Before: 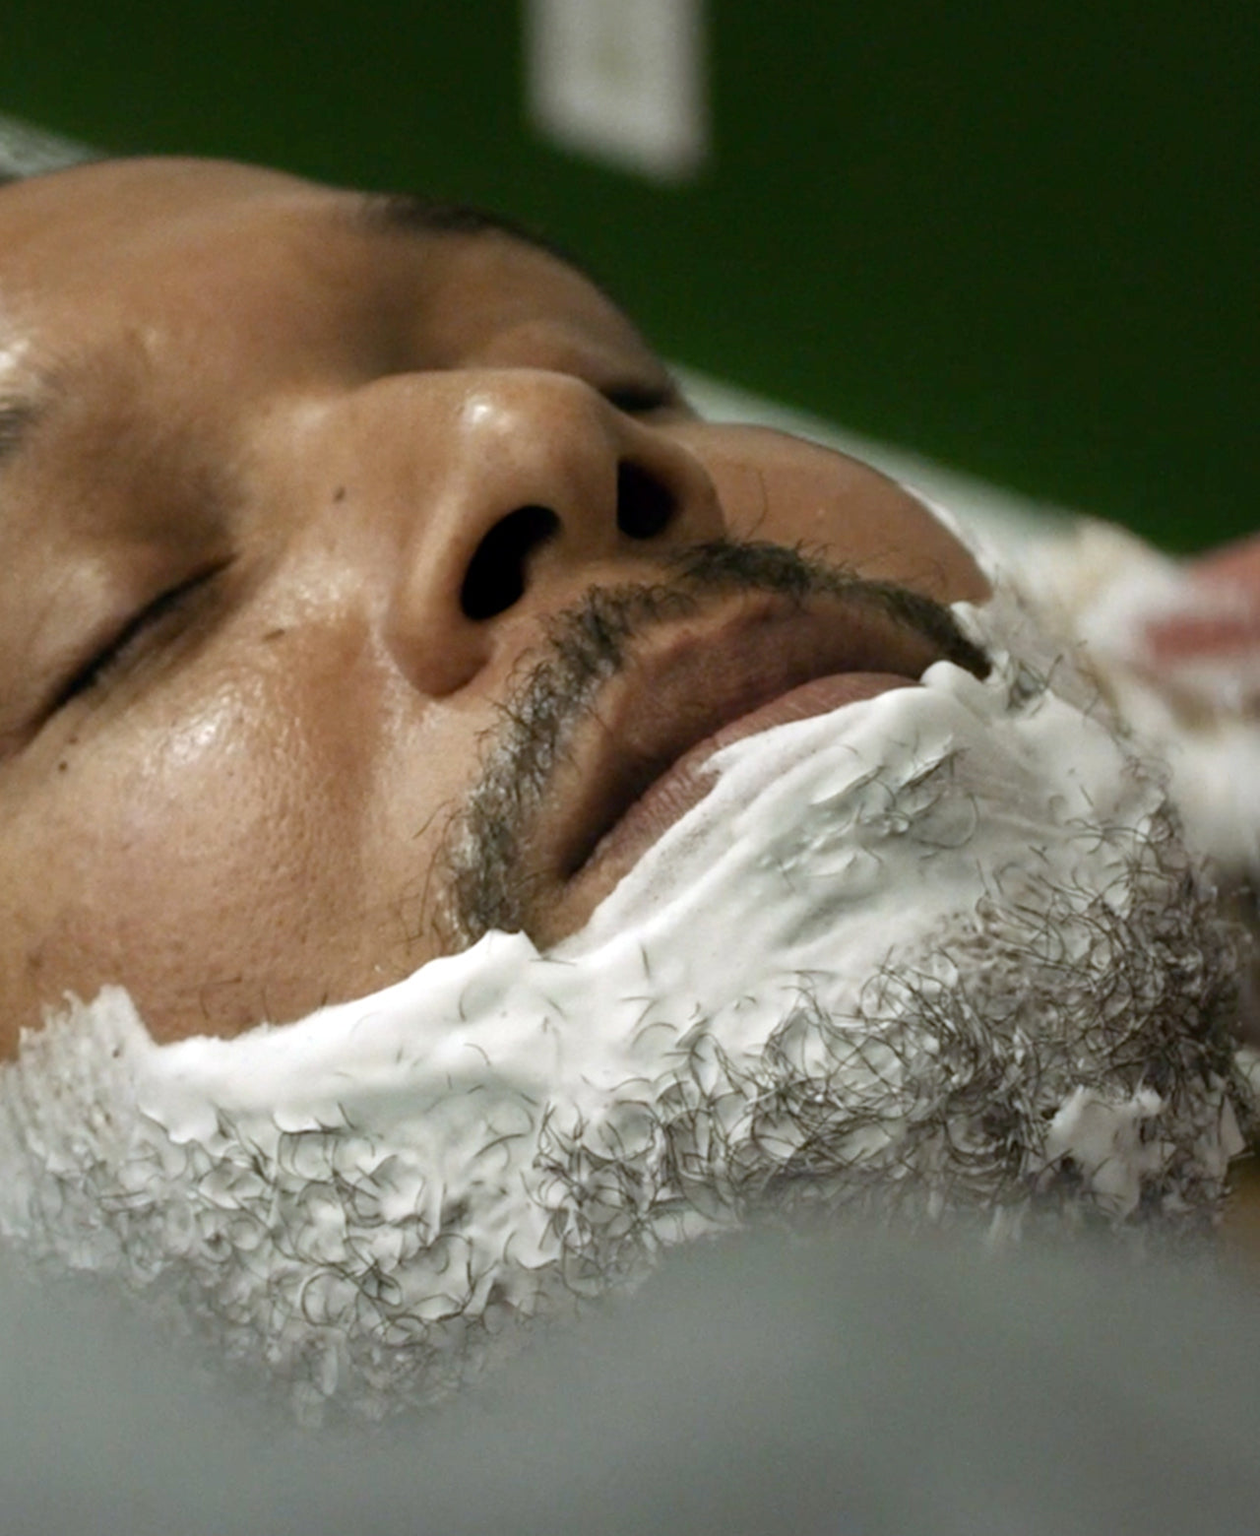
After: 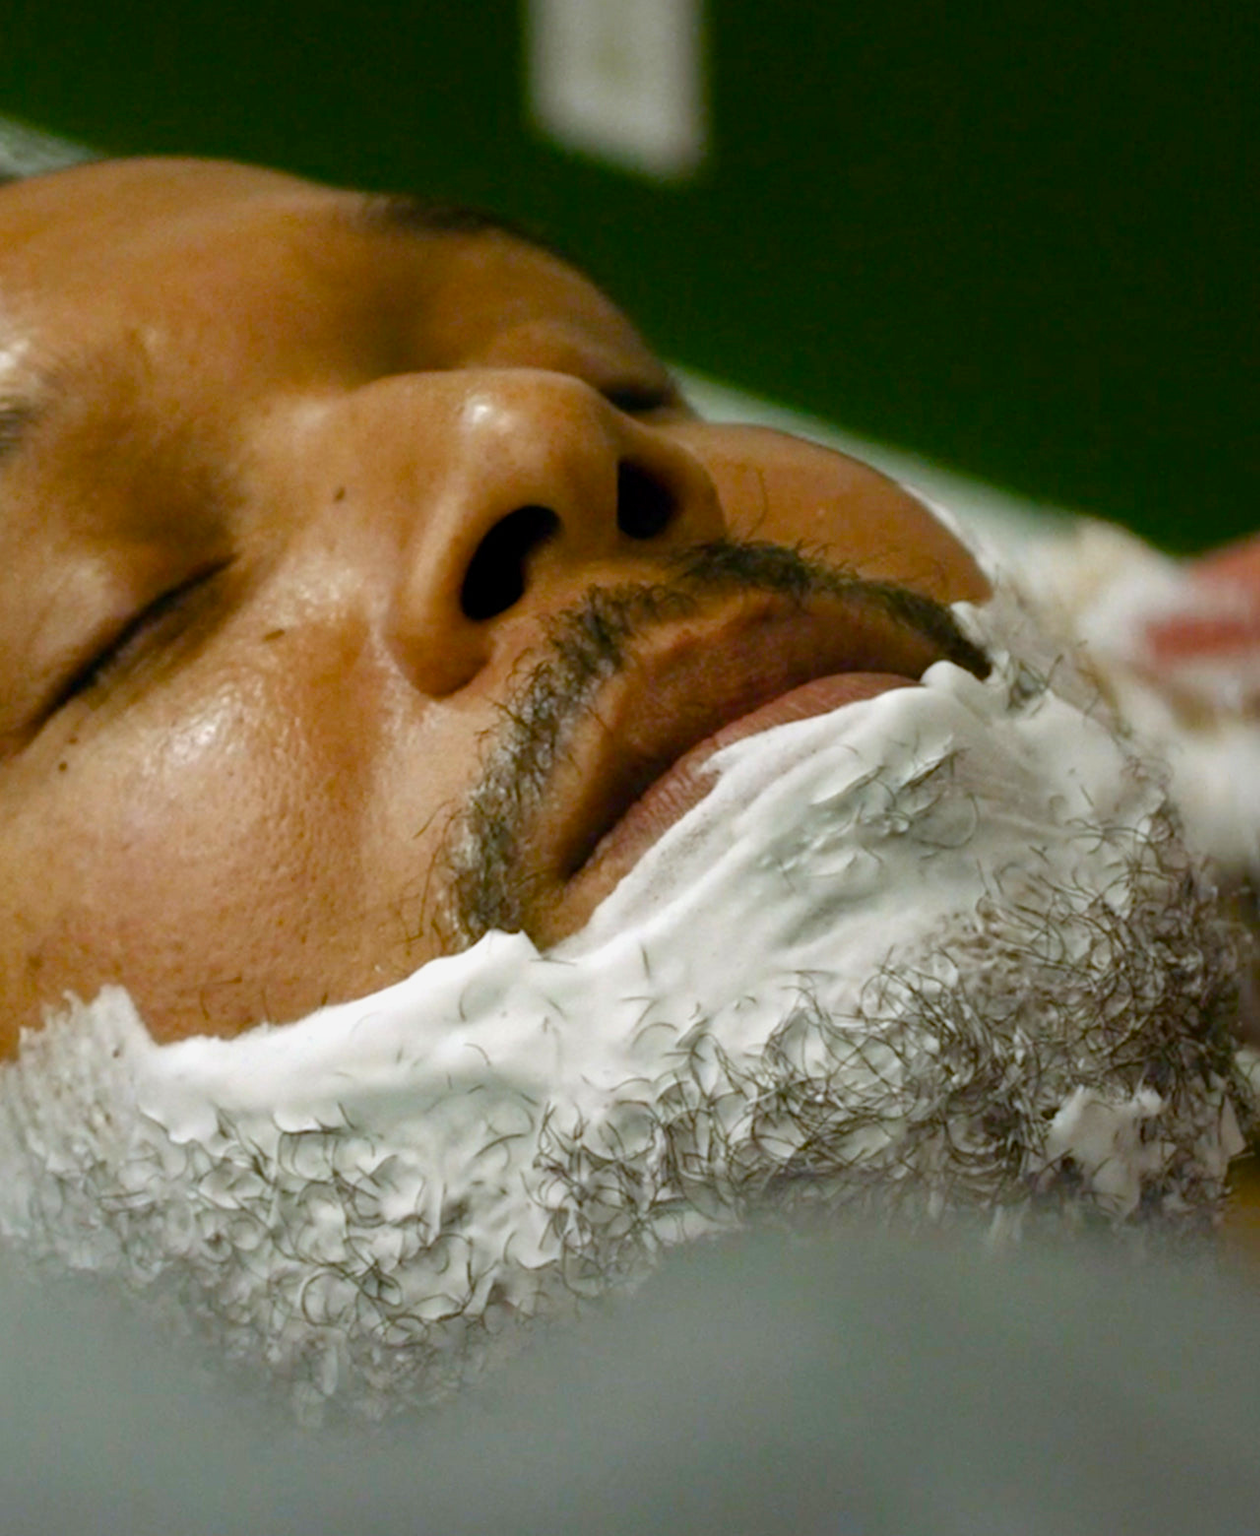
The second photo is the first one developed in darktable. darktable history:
exposure: exposure -0.051 EV, compensate highlight preservation false
color balance rgb: linear chroma grading › global chroma 14.842%, perceptual saturation grading › global saturation 20%, perceptual saturation grading › highlights -14.056%, perceptual saturation grading › shadows 49.618%, perceptual brilliance grading › global brilliance 1.403%, perceptual brilliance grading › highlights -3.61%
